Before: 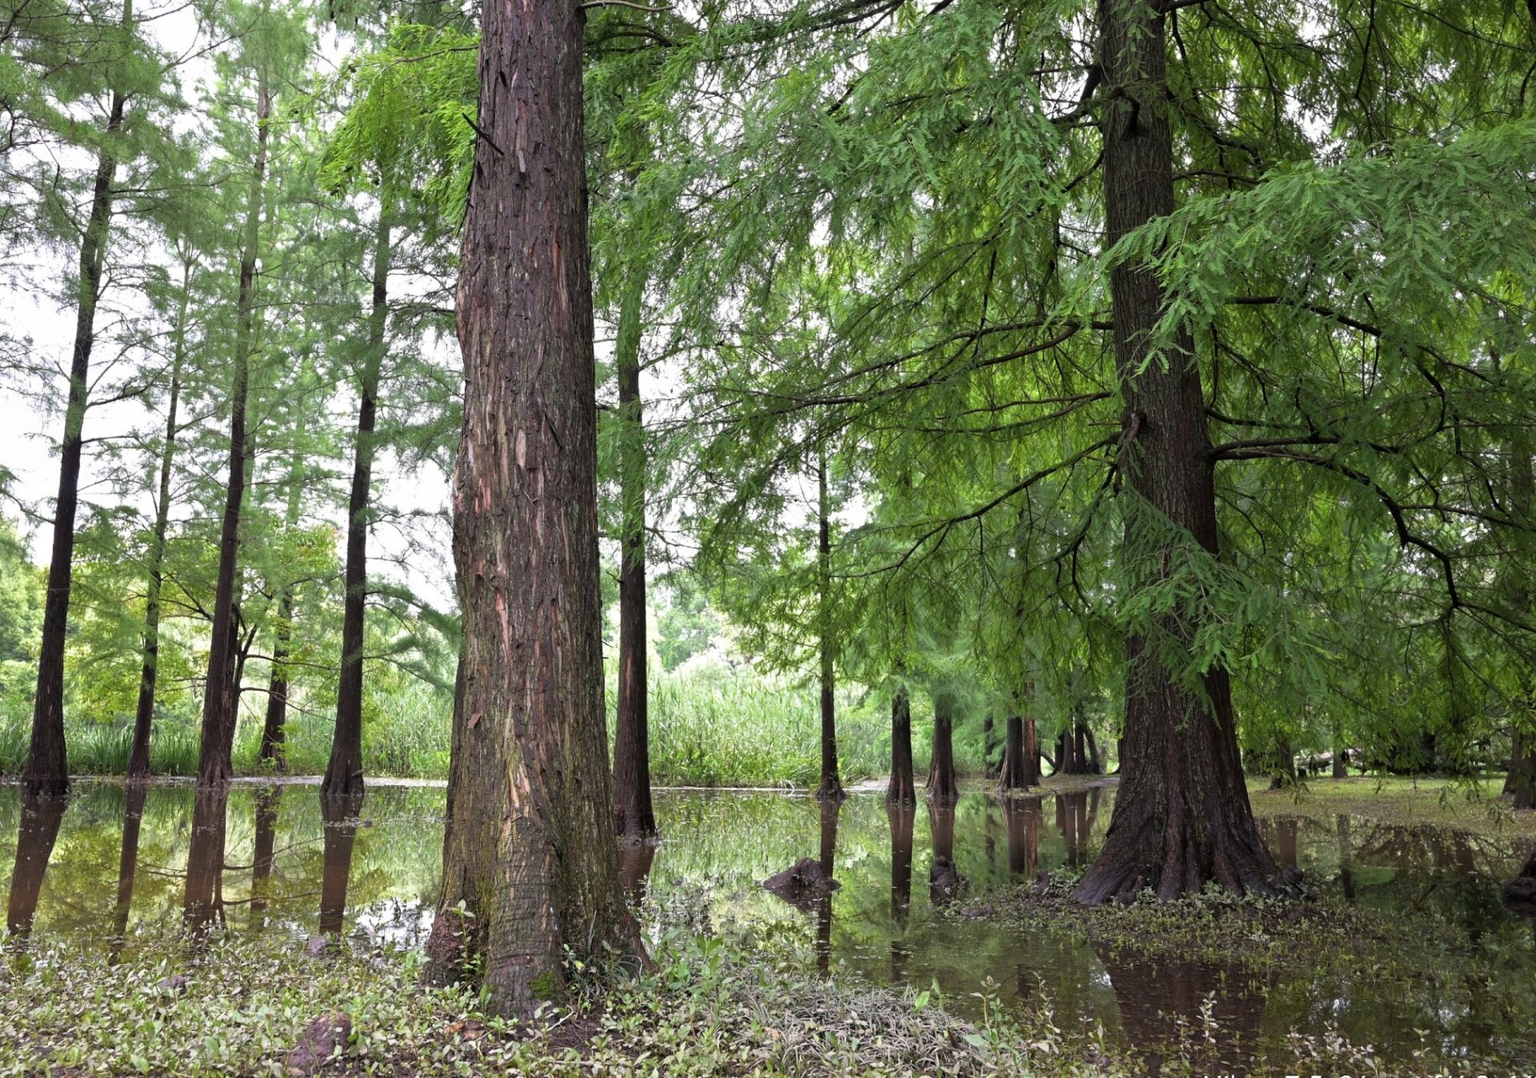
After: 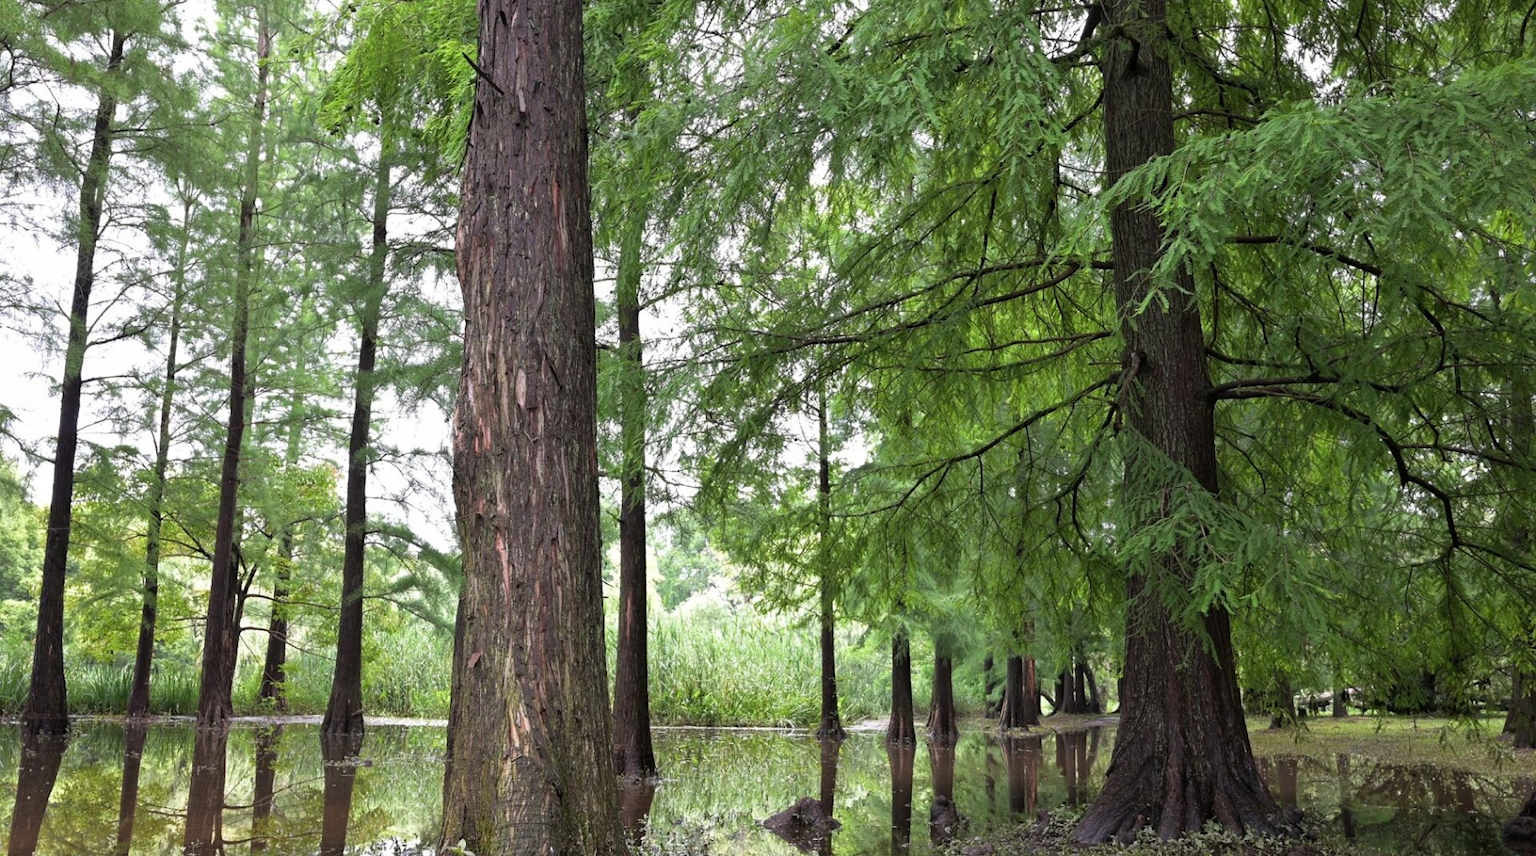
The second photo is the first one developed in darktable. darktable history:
crop and rotate: top 5.65%, bottom 14.893%
